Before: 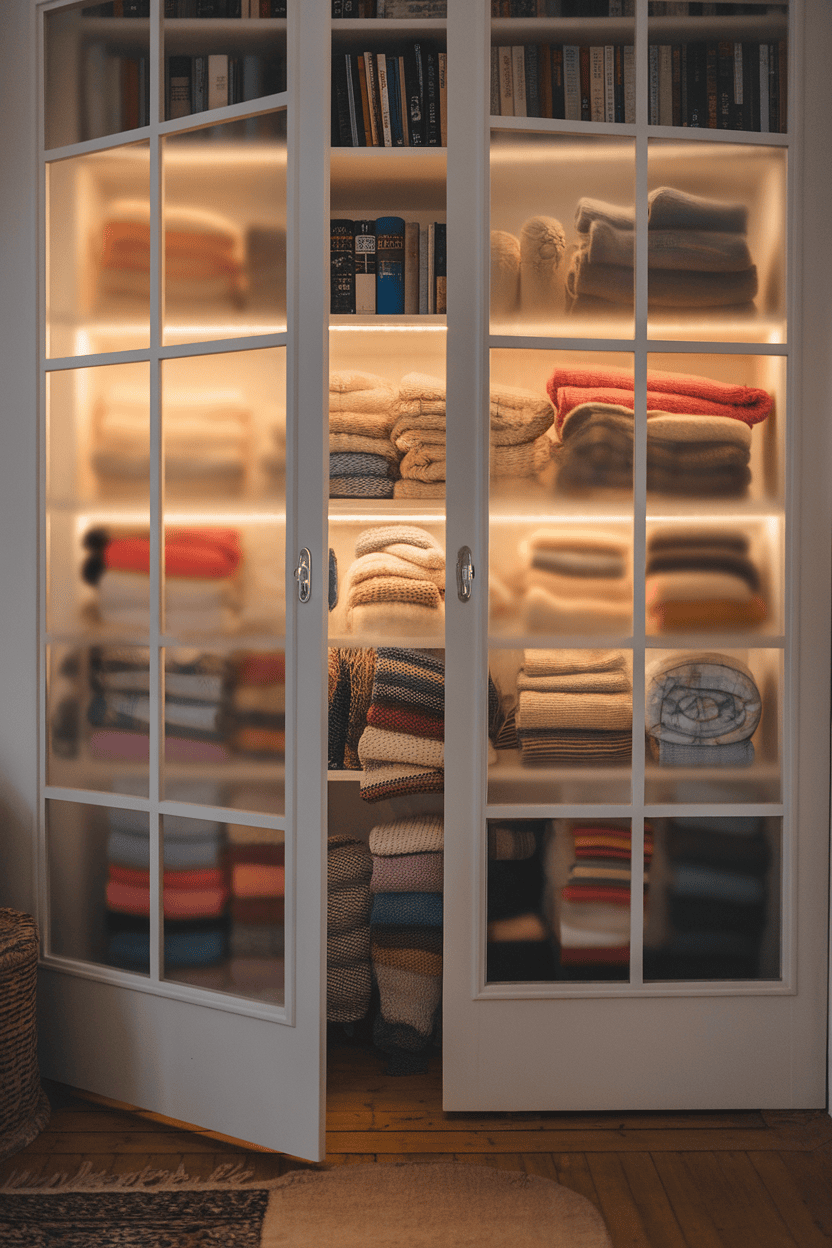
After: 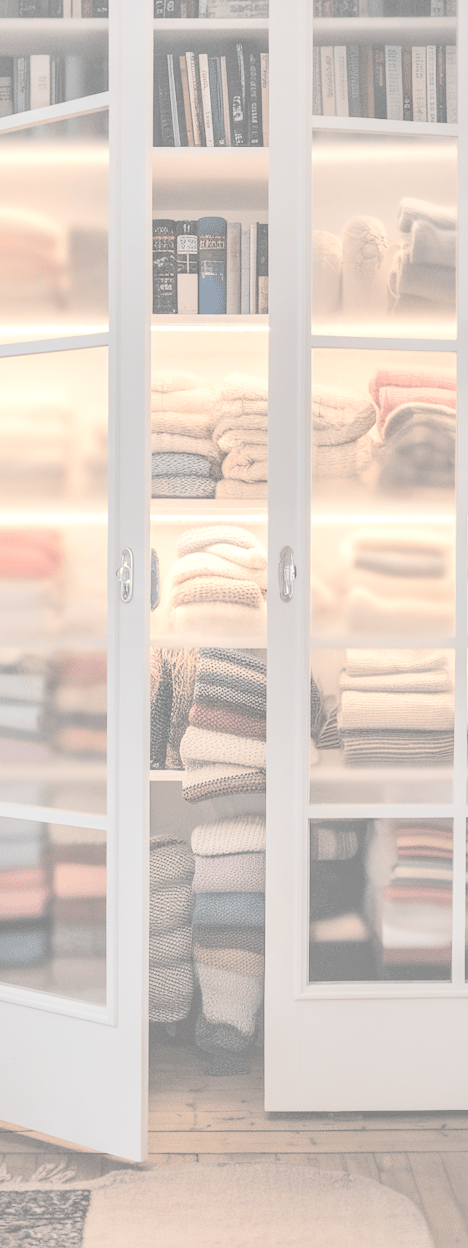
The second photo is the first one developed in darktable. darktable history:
tone curve: curves: ch0 [(0, 0) (0.082, 0.02) (0.129, 0.078) (0.275, 0.301) (0.67, 0.809) (1, 1)], color space Lab, linked channels, preserve colors none
crop: left 21.496%, right 22.254%
contrast brightness saturation: contrast -0.32, brightness 0.75, saturation -0.78
shadows and highlights: white point adjustment 0.05, highlights color adjustment 55.9%, soften with gaussian
local contrast: on, module defaults
exposure: black level correction 0, exposure 1.2 EV, compensate highlight preservation false
